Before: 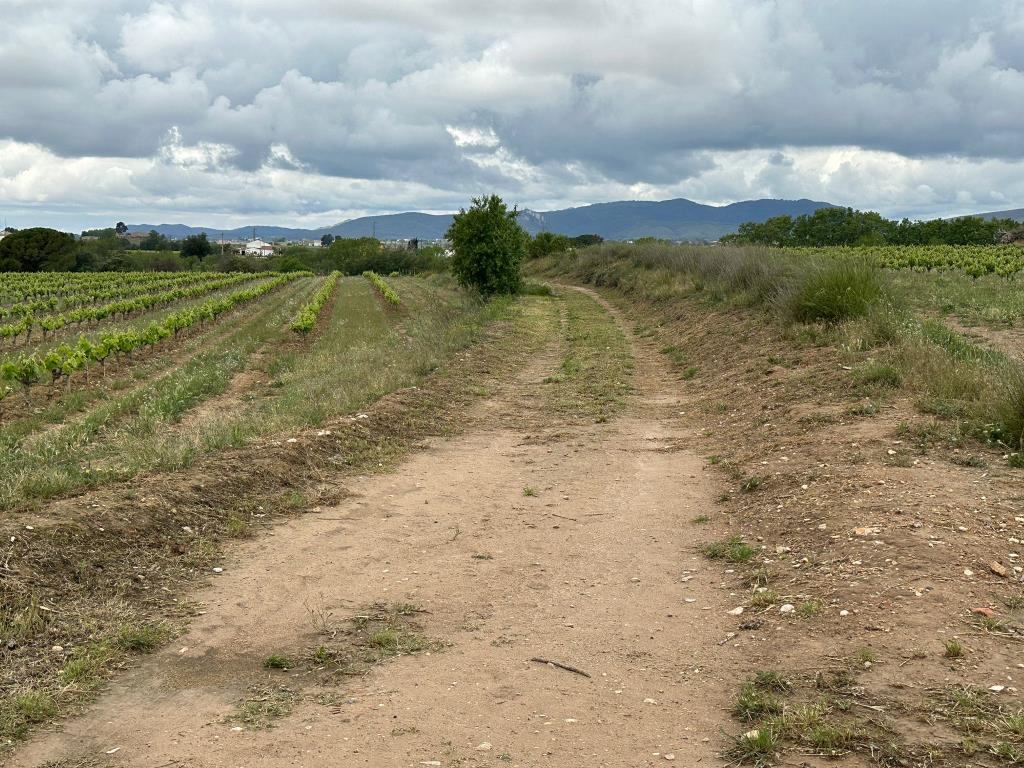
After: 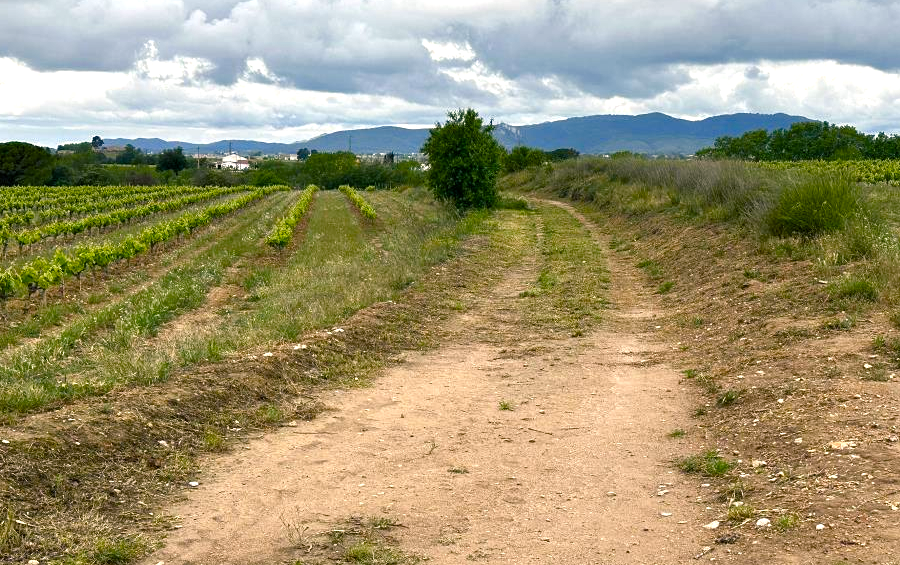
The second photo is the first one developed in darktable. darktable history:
color balance rgb: shadows lift › chroma 4.21%, shadows lift › hue 252.22°, highlights gain › chroma 1.36%, highlights gain › hue 50.24°, perceptual saturation grading › mid-tones 6.33%, perceptual saturation grading › shadows 72.44%, perceptual brilliance grading › highlights 11.59%, contrast 5.05%
crop and rotate: left 2.425%, top 11.305%, right 9.6%, bottom 15.08%
